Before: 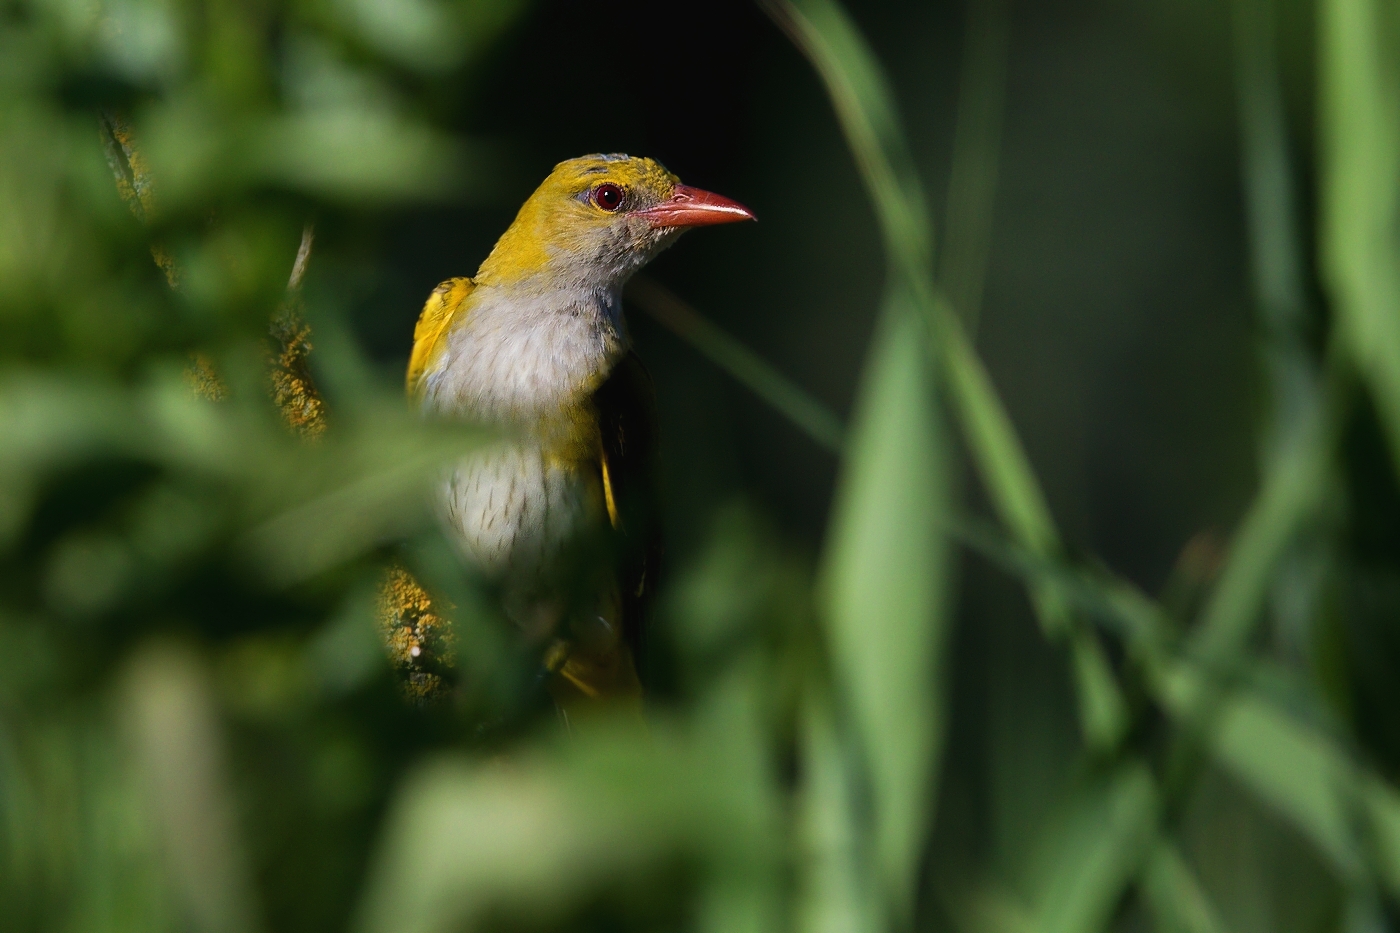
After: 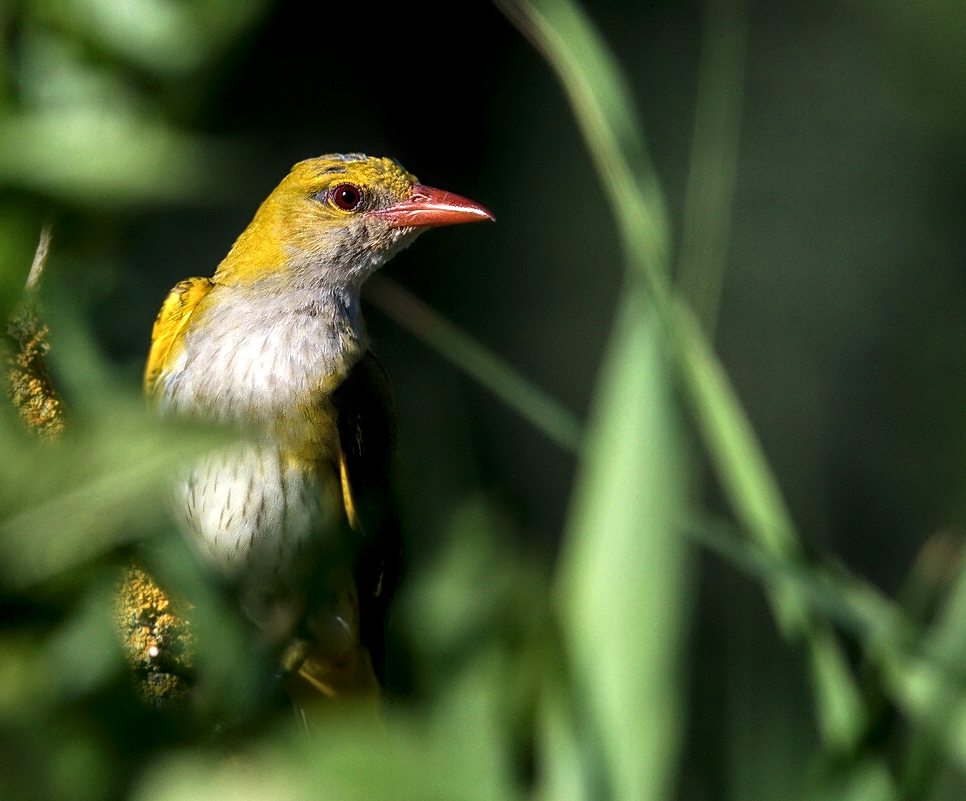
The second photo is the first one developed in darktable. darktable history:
local contrast: detail 150%
crop: left 18.718%, right 12.237%, bottom 14.066%
exposure: exposure 0.495 EV, compensate highlight preservation false
